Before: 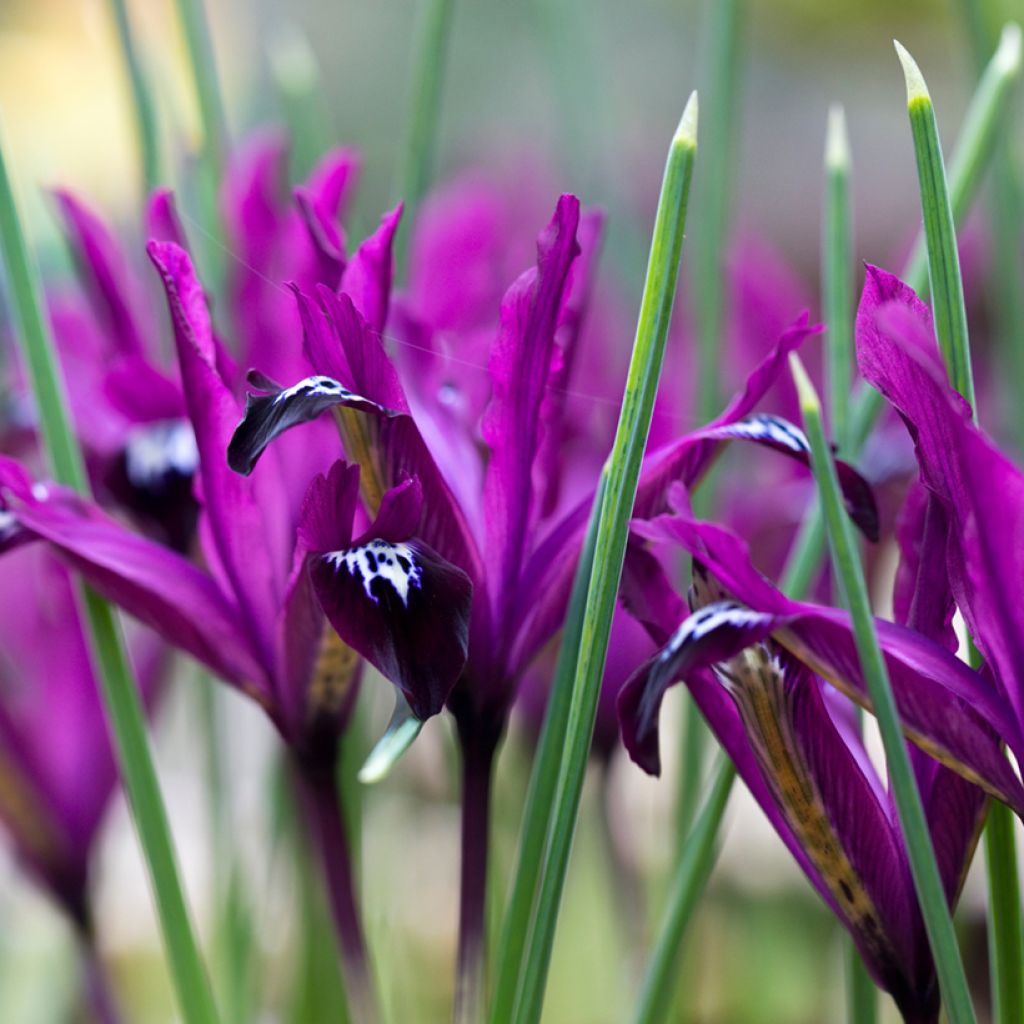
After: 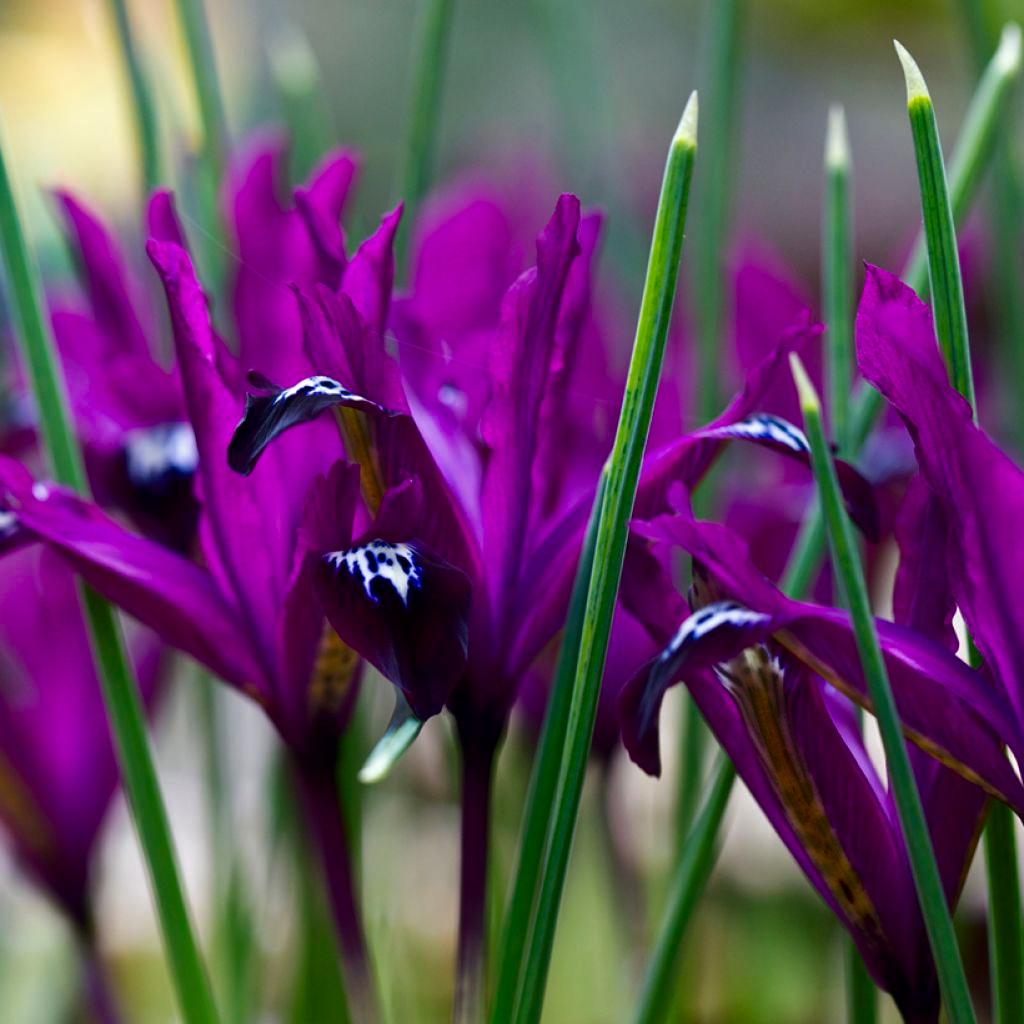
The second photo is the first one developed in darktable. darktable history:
contrast brightness saturation: brightness -0.251, saturation 0.201
